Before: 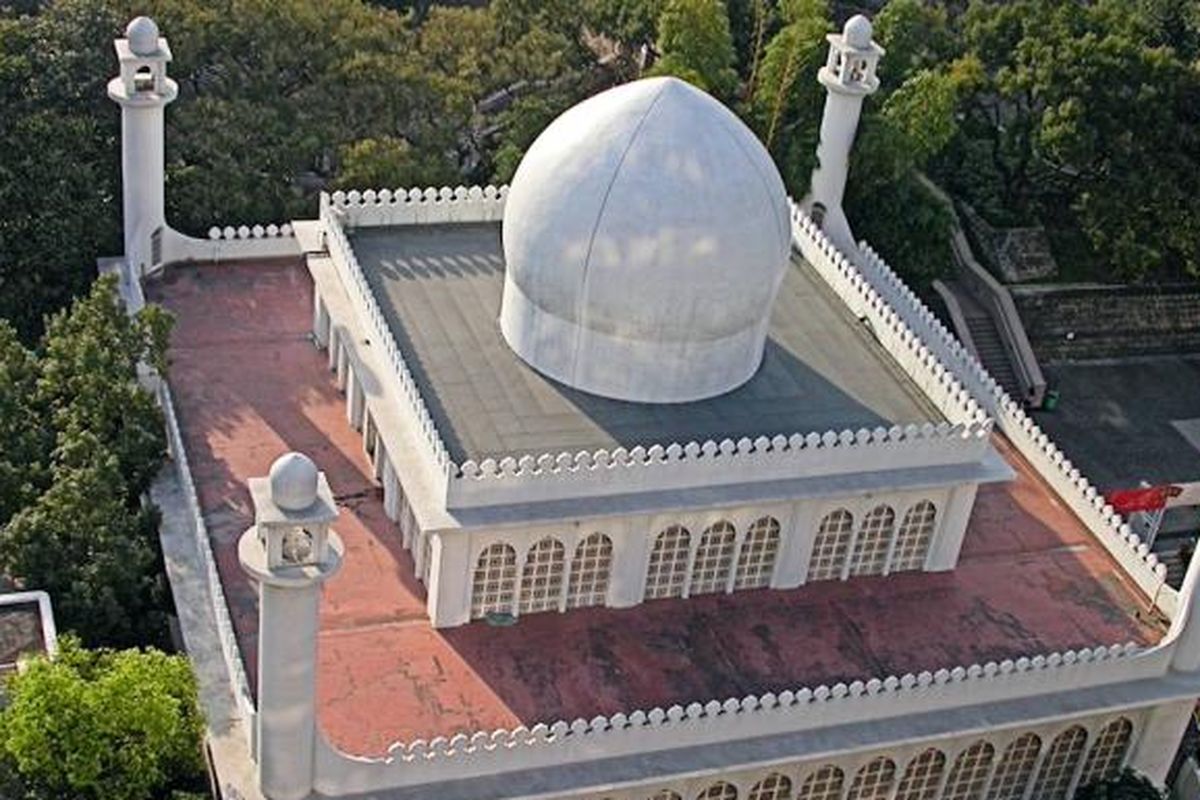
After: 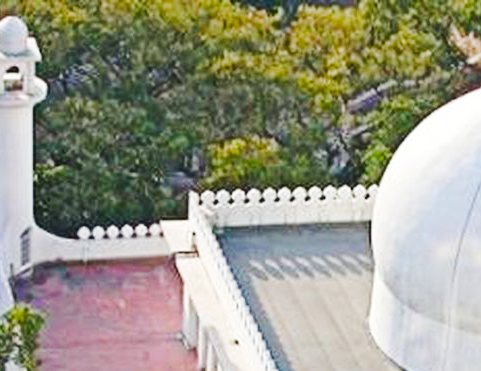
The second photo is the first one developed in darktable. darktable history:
color balance rgb: perceptual saturation grading › global saturation 43.765%, perceptual saturation grading › highlights -50.576%, perceptual saturation grading › shadows 30.814%, global vibrance 20%
base curve: curves: ch0 [(0, 0.007) (0.028, 0.063) (0.121, 0.311) (0.46, 0.743) (0.859, 0.957) (1, 1)], preserve colors none
crop and rotate: left 10.92%, top 0.053%, right 48.919%, bottom 53.564%
